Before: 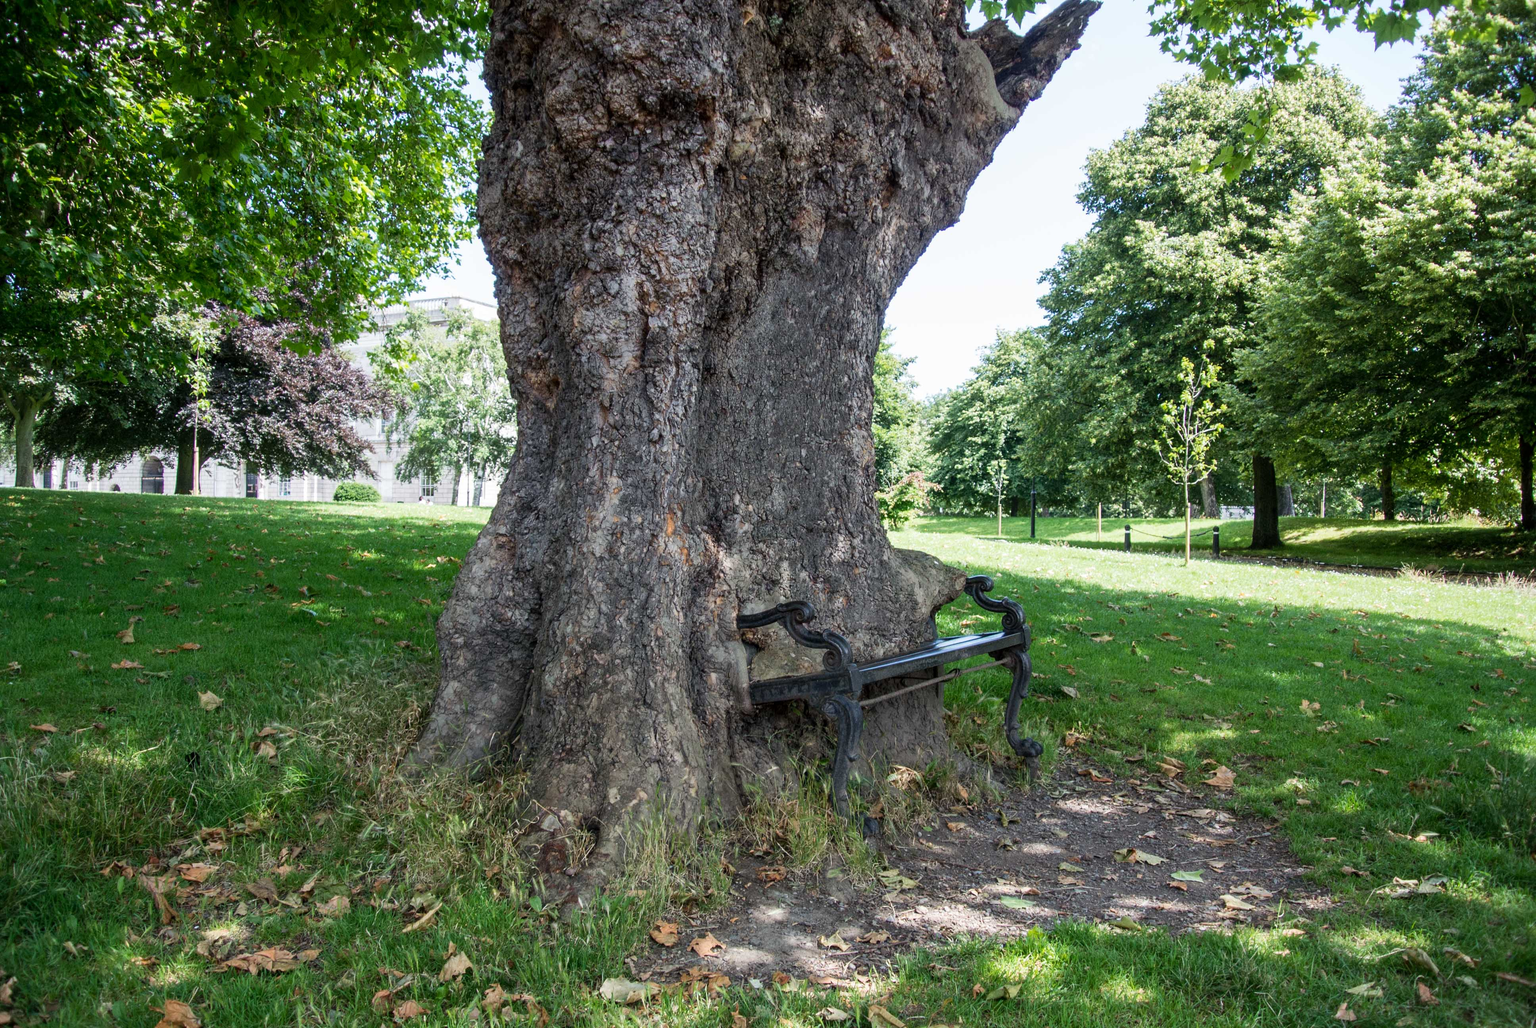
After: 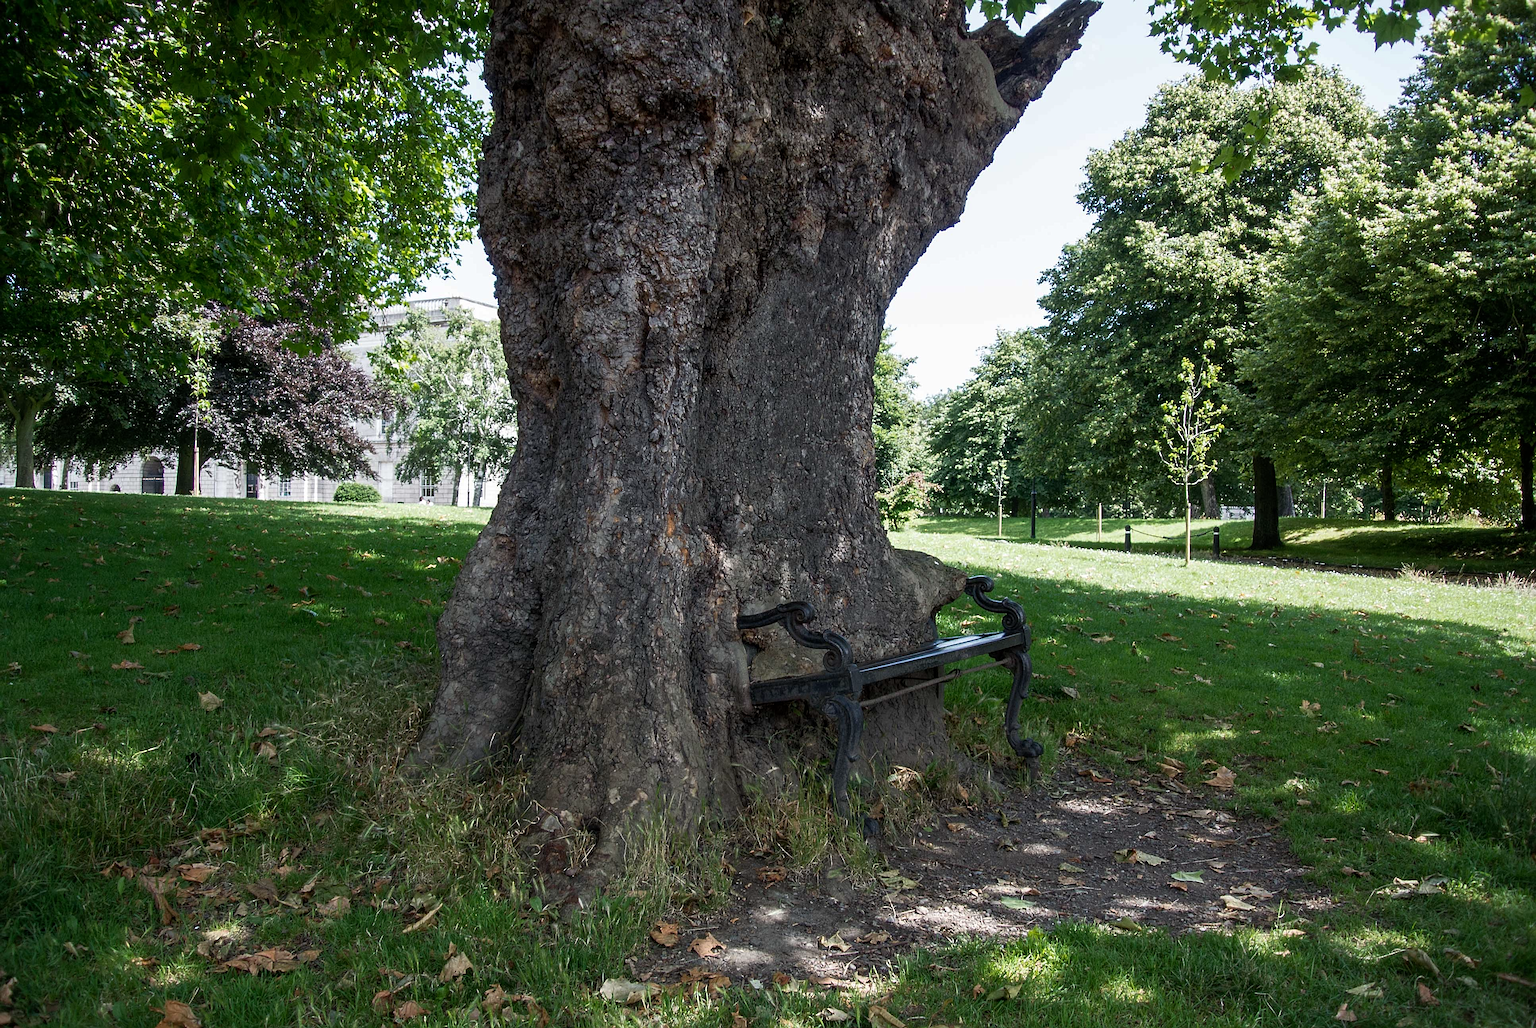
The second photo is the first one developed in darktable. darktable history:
sharpen: on, module defaults
rgb curve: curves: ch0 [(0, 0) (0.415, 0.237) (1, 1)]
